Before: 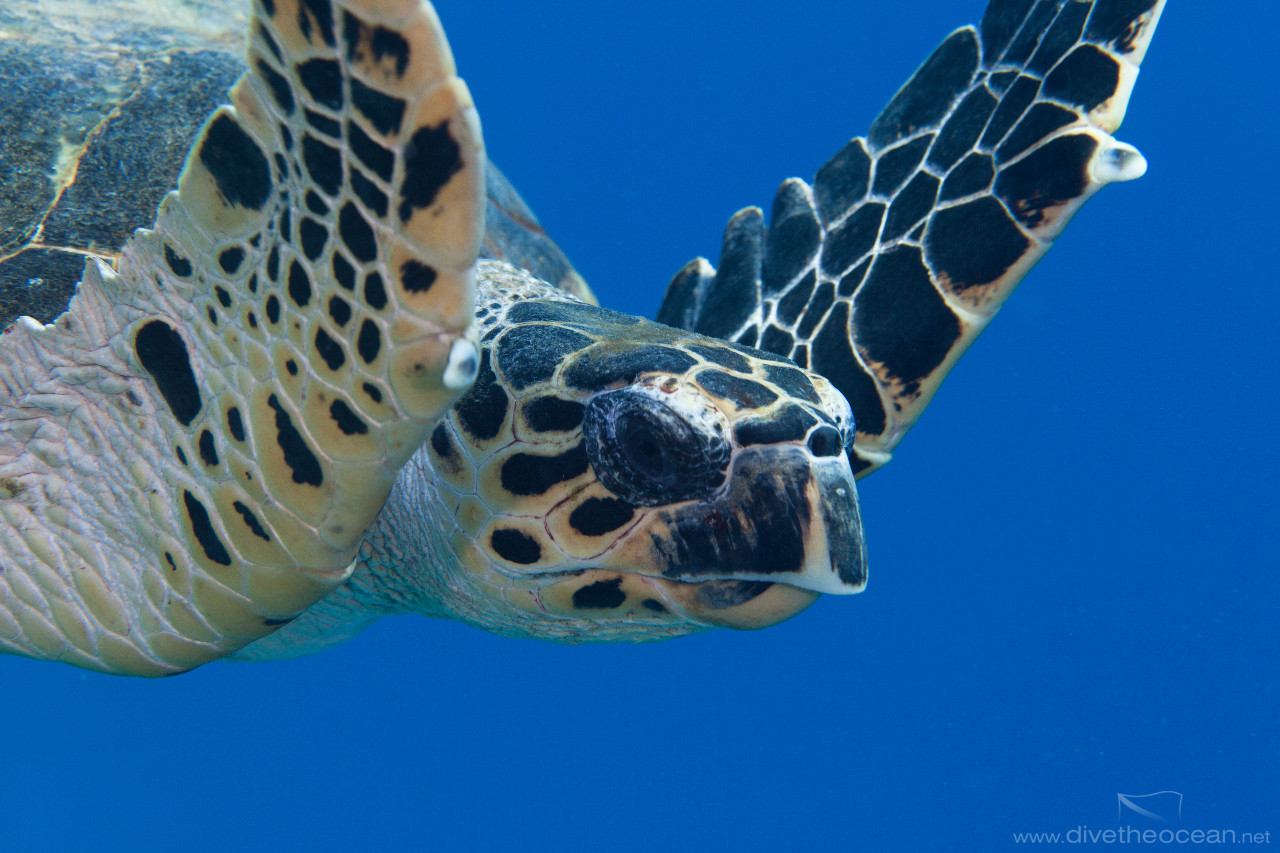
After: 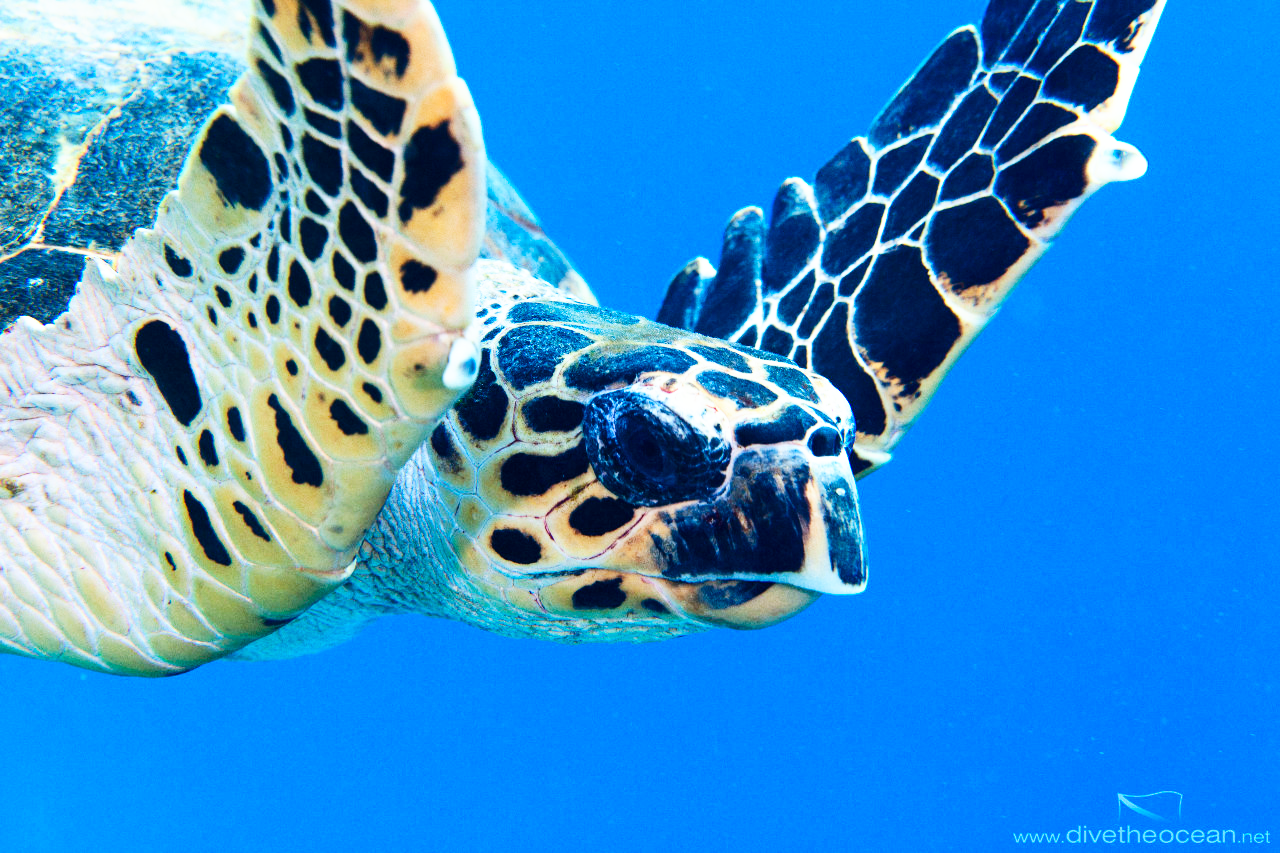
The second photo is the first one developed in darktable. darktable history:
base curve: curves: ch0 [(0, 0) (0.007, 0.004) (0.027, 0.03) (0.046, 0.07) (0.207, 0.54) (0.442, 0.872) (0.673, 0.972) (1, 1)], preserve colors none
contrast brightness saturation: contrast 0.16, saturation 0.32
